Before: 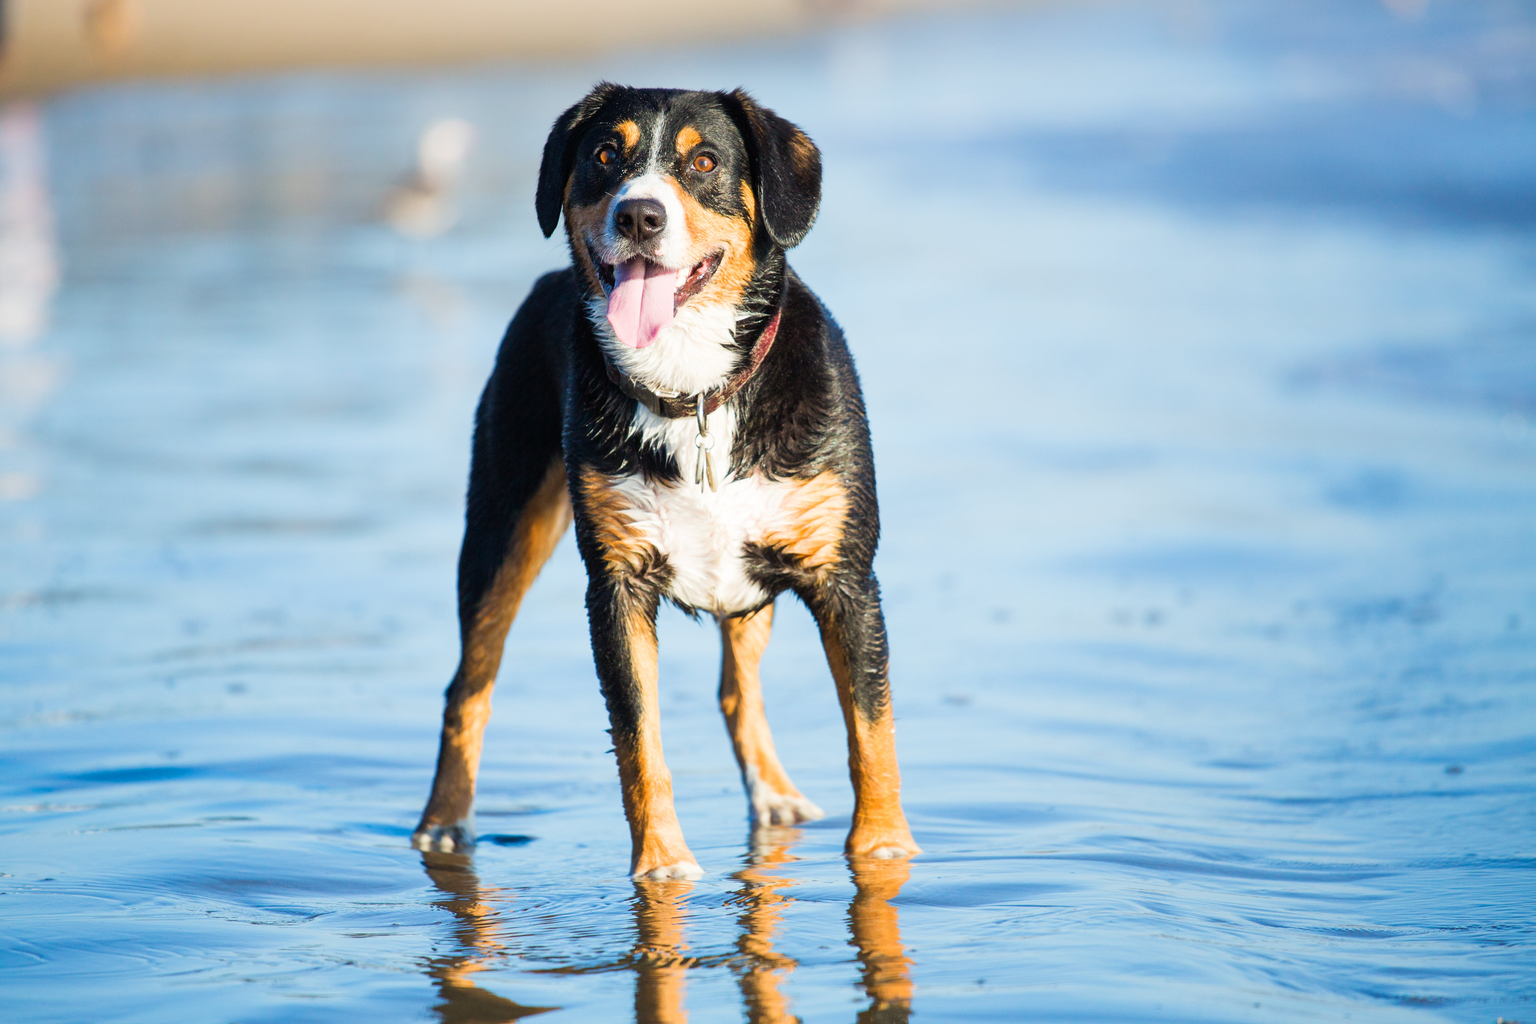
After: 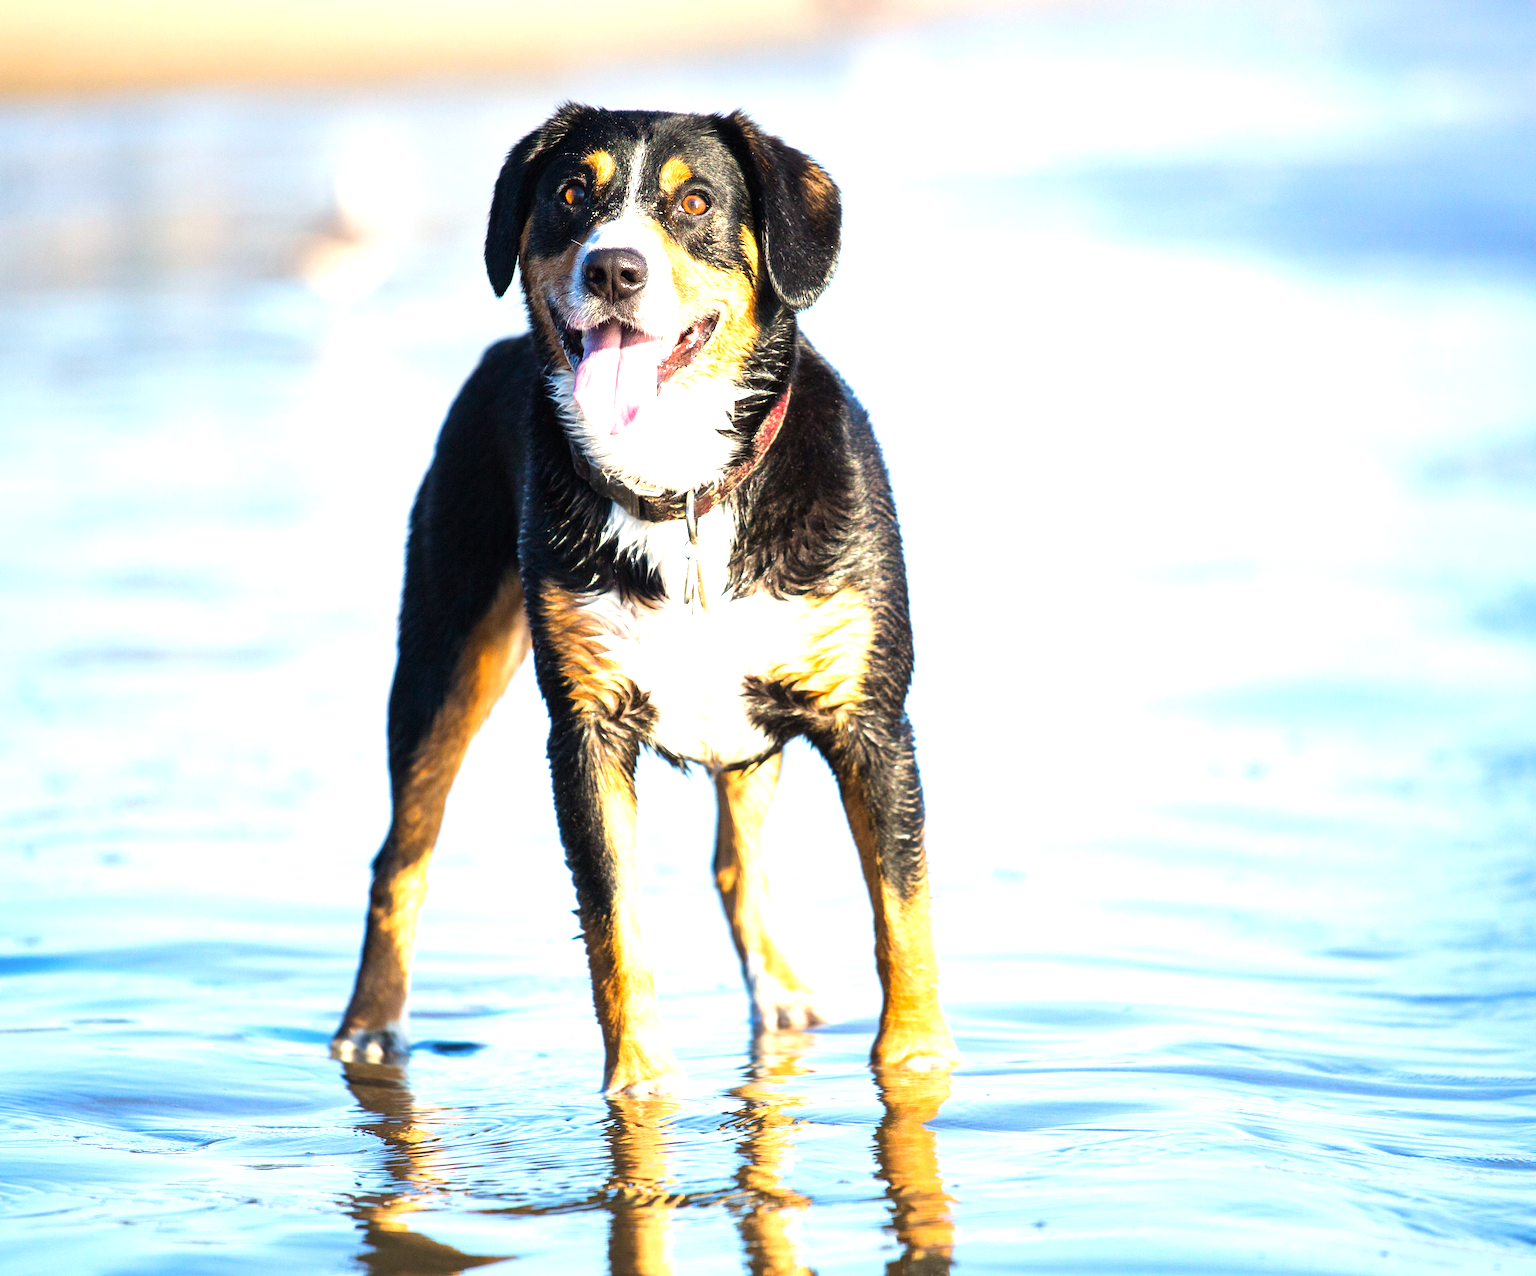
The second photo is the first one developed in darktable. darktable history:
crop and rotate: left 9.597%, right 10.195%
tone equalizer: -8 EV -0.417 EV, -7 EV -0.389 EV, -6 EV -0.333 EV, -5 EV -0.222 EV, -3 EV 0.222 EV, -2 EV 0.333 EV, -1 EV 0.389 EV, +0 EV 0.417 EV, edges refinement/feathering 500, mask exposure compensation -1.57 EV, preserve details no
exposure: exposure 0.6 EV, compensate highlight preservation false
color correction: highlights a* 3.84, highlights b* 5.07
